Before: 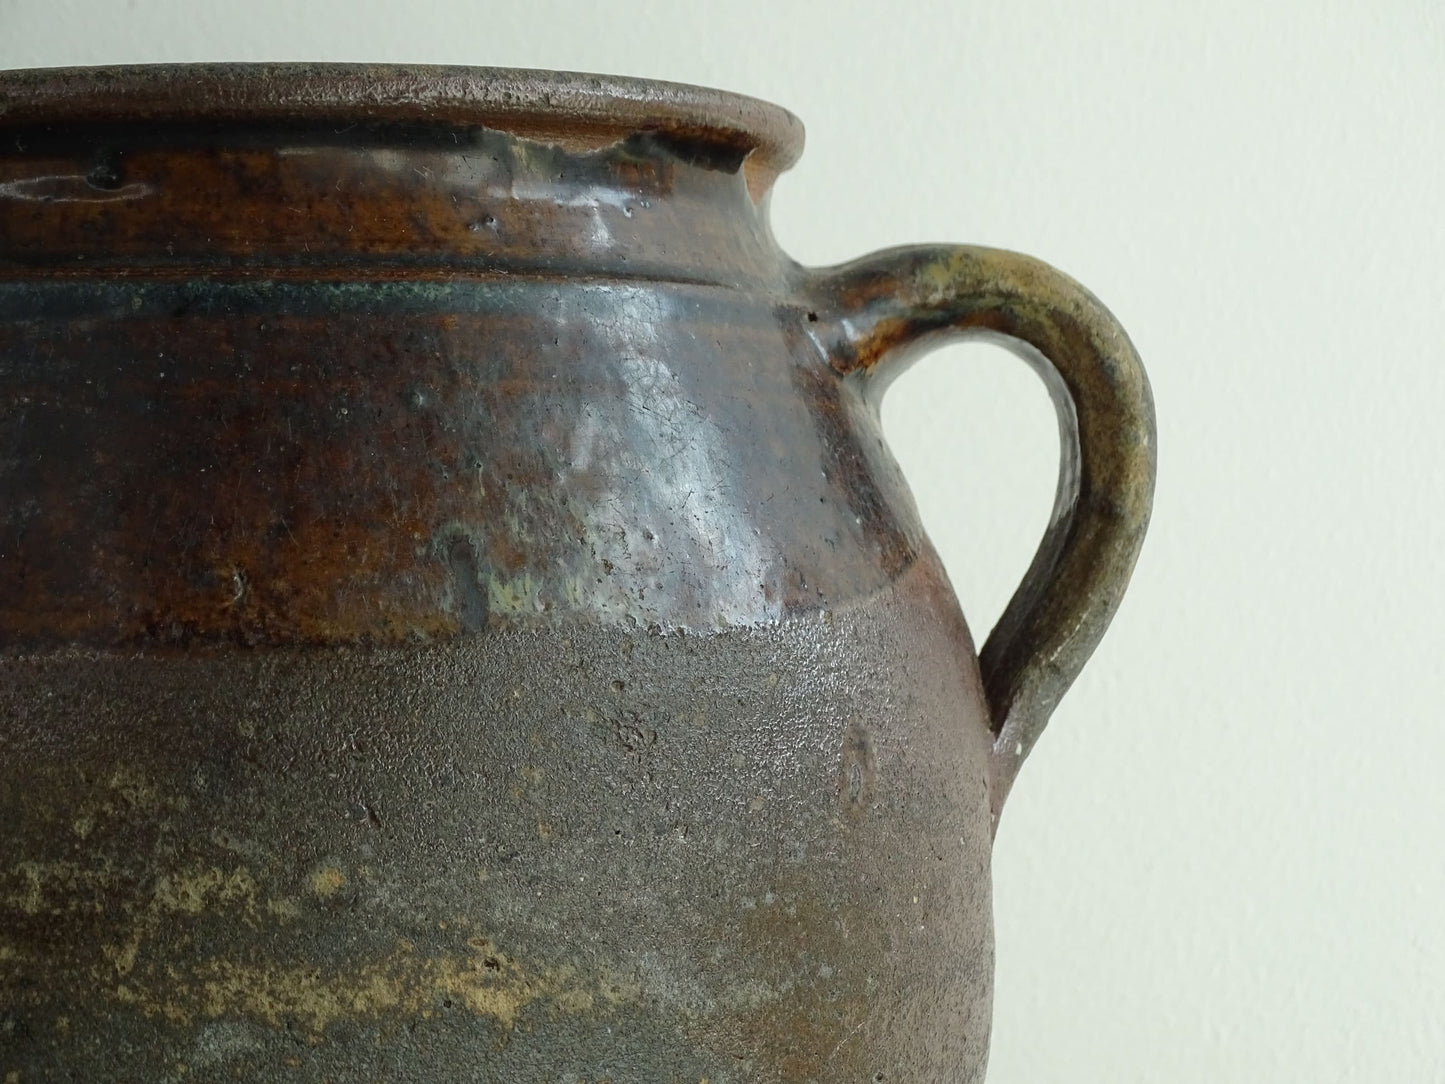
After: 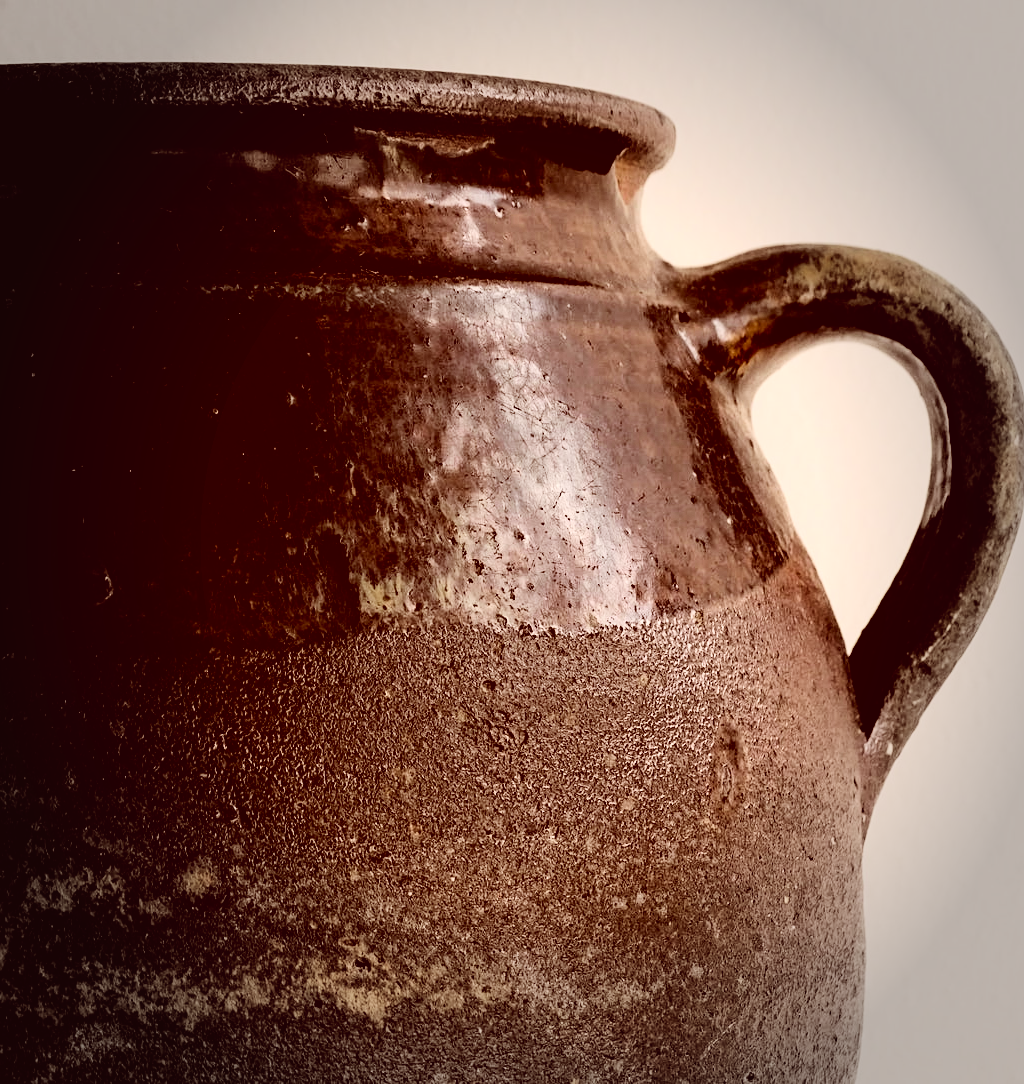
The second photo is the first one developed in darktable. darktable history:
filmic rgb: black relative exposure -5.05 EV, white relative exposure 3.97 EV, hardness 2.9, contrast 1.297, highlights saturation mix -31.36%, color science v6 (2022), iterations of high-quality reconstruction 0
color correction: highlights a* 9.39, highlights b* 8.96, shadows a* 39.82, shadows b* 39.28, saturation 0.787
crop and rotate: left 8.942%, right 20.188%
vignetting: fall-off start 65.45%, width/height ratio 0.879, unbound false
haze removal: strength 0.301, distance 0.25, compatibility mode true, adaptive false
tone equalizer: -8 EV -1.05 EV, -7 EV -1.02 EV, -6 EV -0.9 EV, -5 EV -0.602 EV, -3 EV 0.589 EV, -2 EV 0.884 EV, -1 EV 0.996 EV, +0 EV 1.06 EV, edges refinement/feathering 500, mask exposure compensation -1.57 EV, preserve details no
color balance rgb: power › hue 210.75°, highlights gain › chroma 1.124%, highlights gain › hue 60.13°, perceptual saturation grading › global saturation 0.942%
